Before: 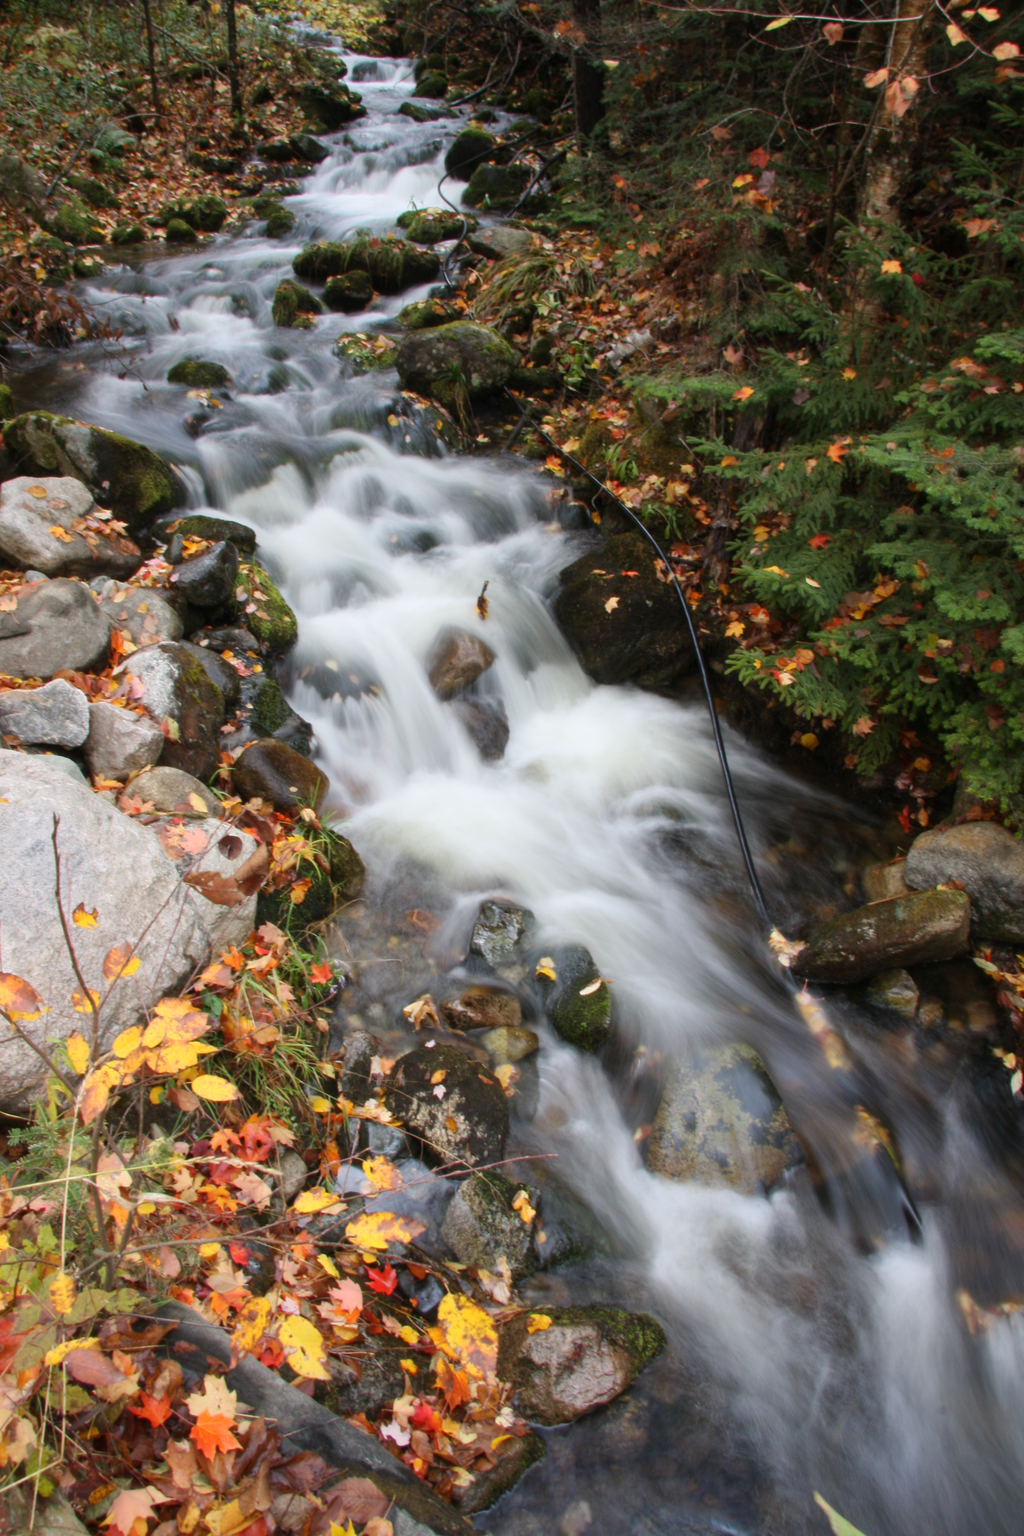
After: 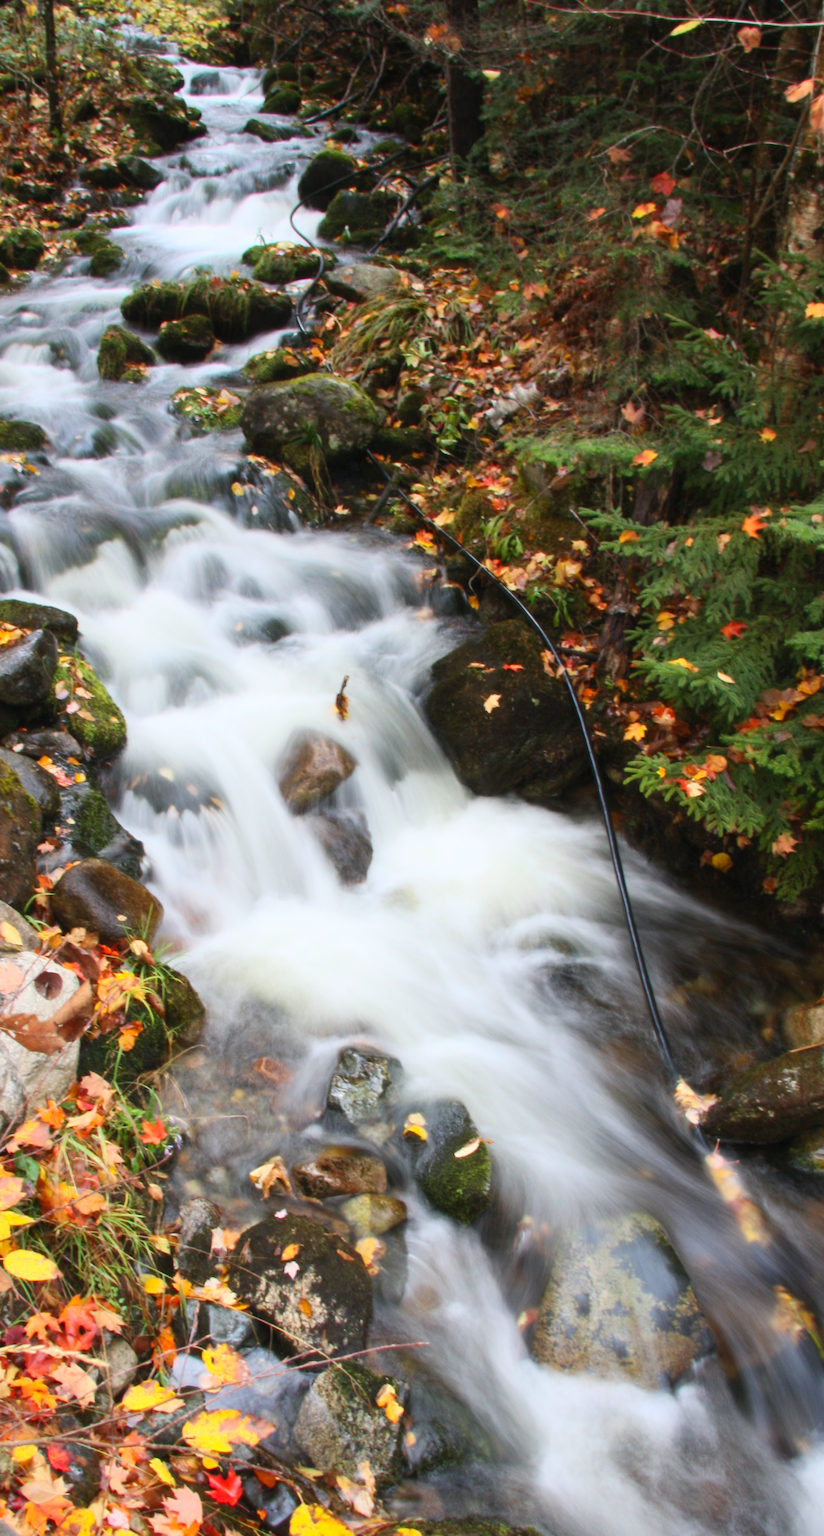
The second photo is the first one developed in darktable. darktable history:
contrast brightness saturation: contrast 0.2, brightness 0.16, saturation 0.22
crop: left 18.479%, right 12.2%, bottom 13.971%
